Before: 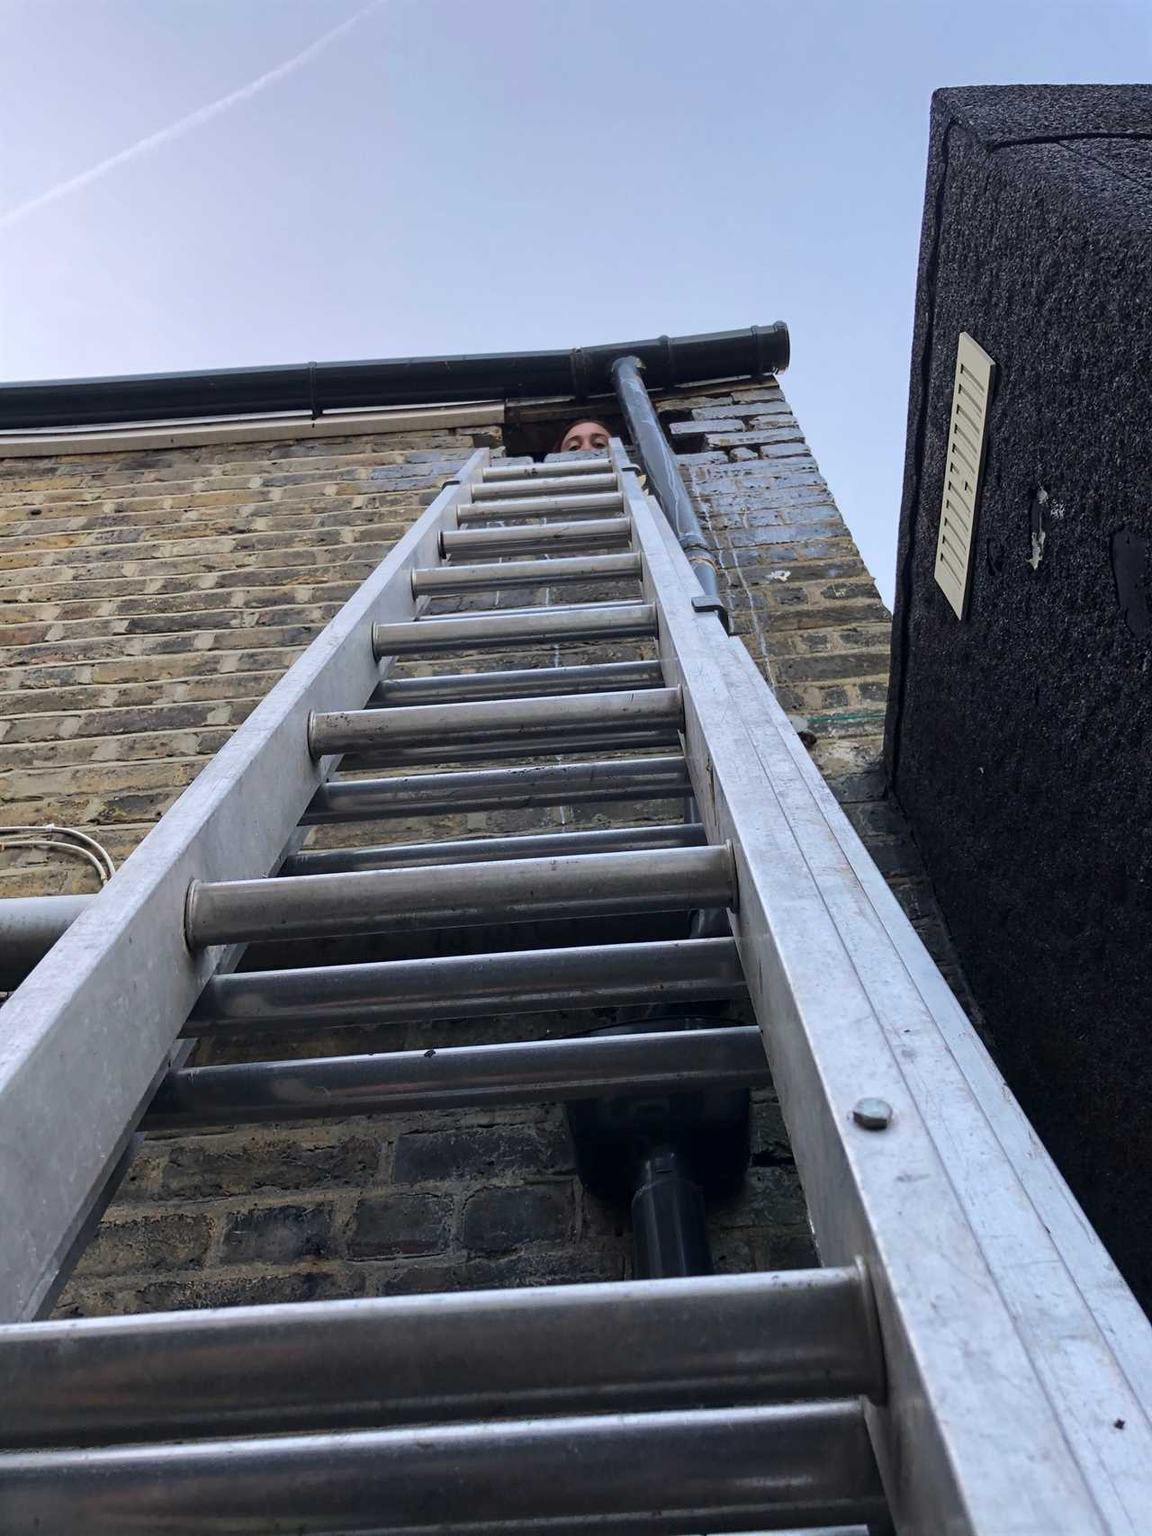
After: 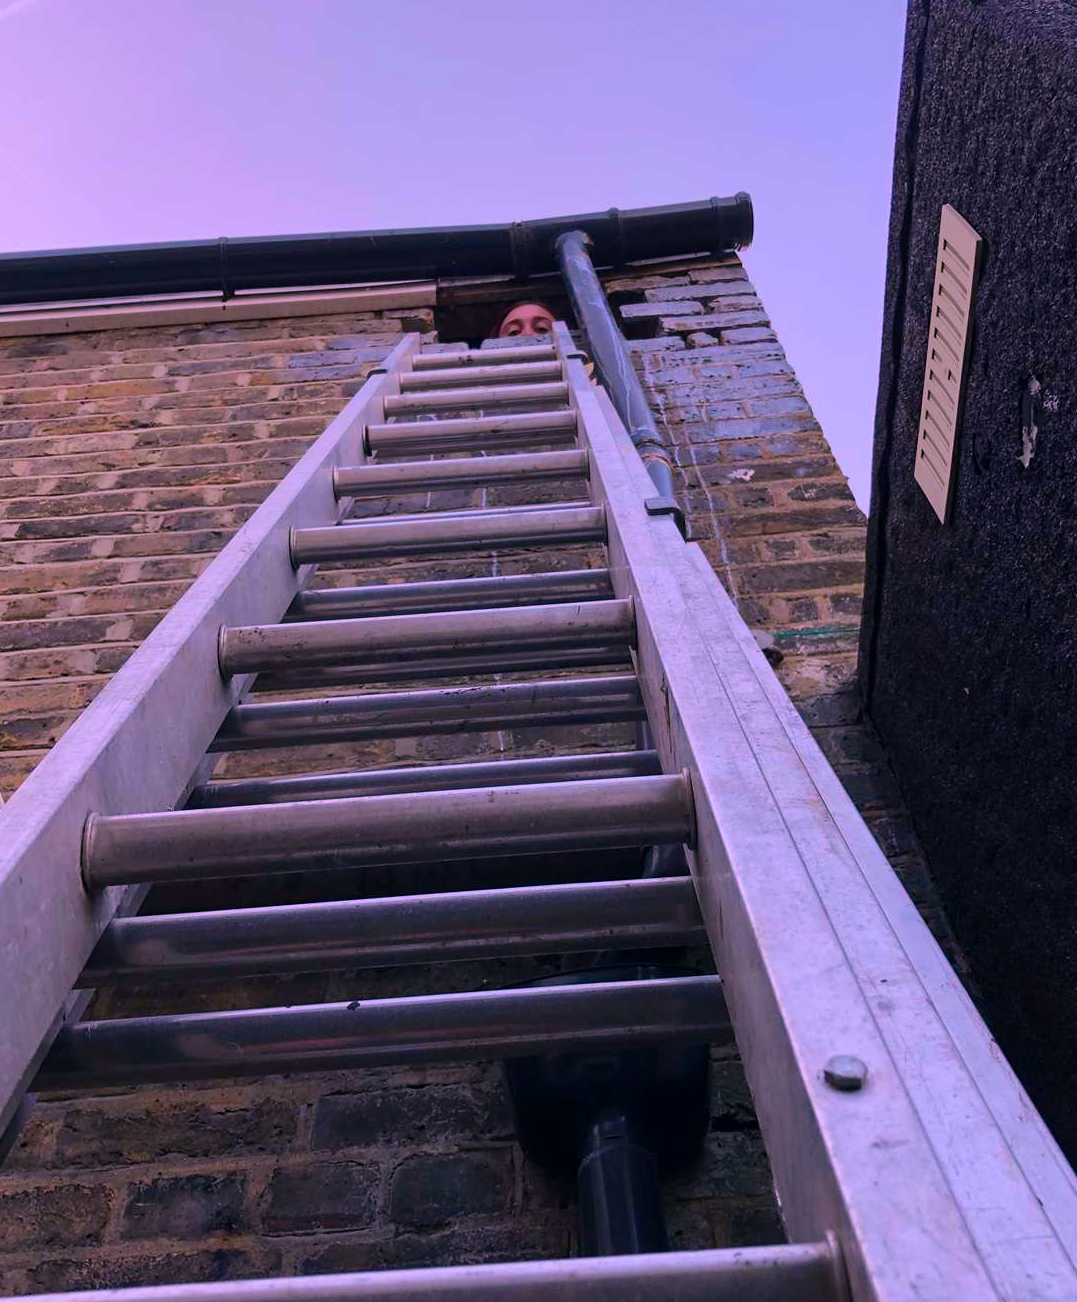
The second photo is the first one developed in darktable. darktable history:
exposure: exposure -0.492 EV, compensate highlight preservation false
color correction: highlights a* 18.75, highlights b* -11.37, saturation 1.64
crop and rotate: left 9.709%, top 9.721%, right 6.073%, bottom 13.961%
